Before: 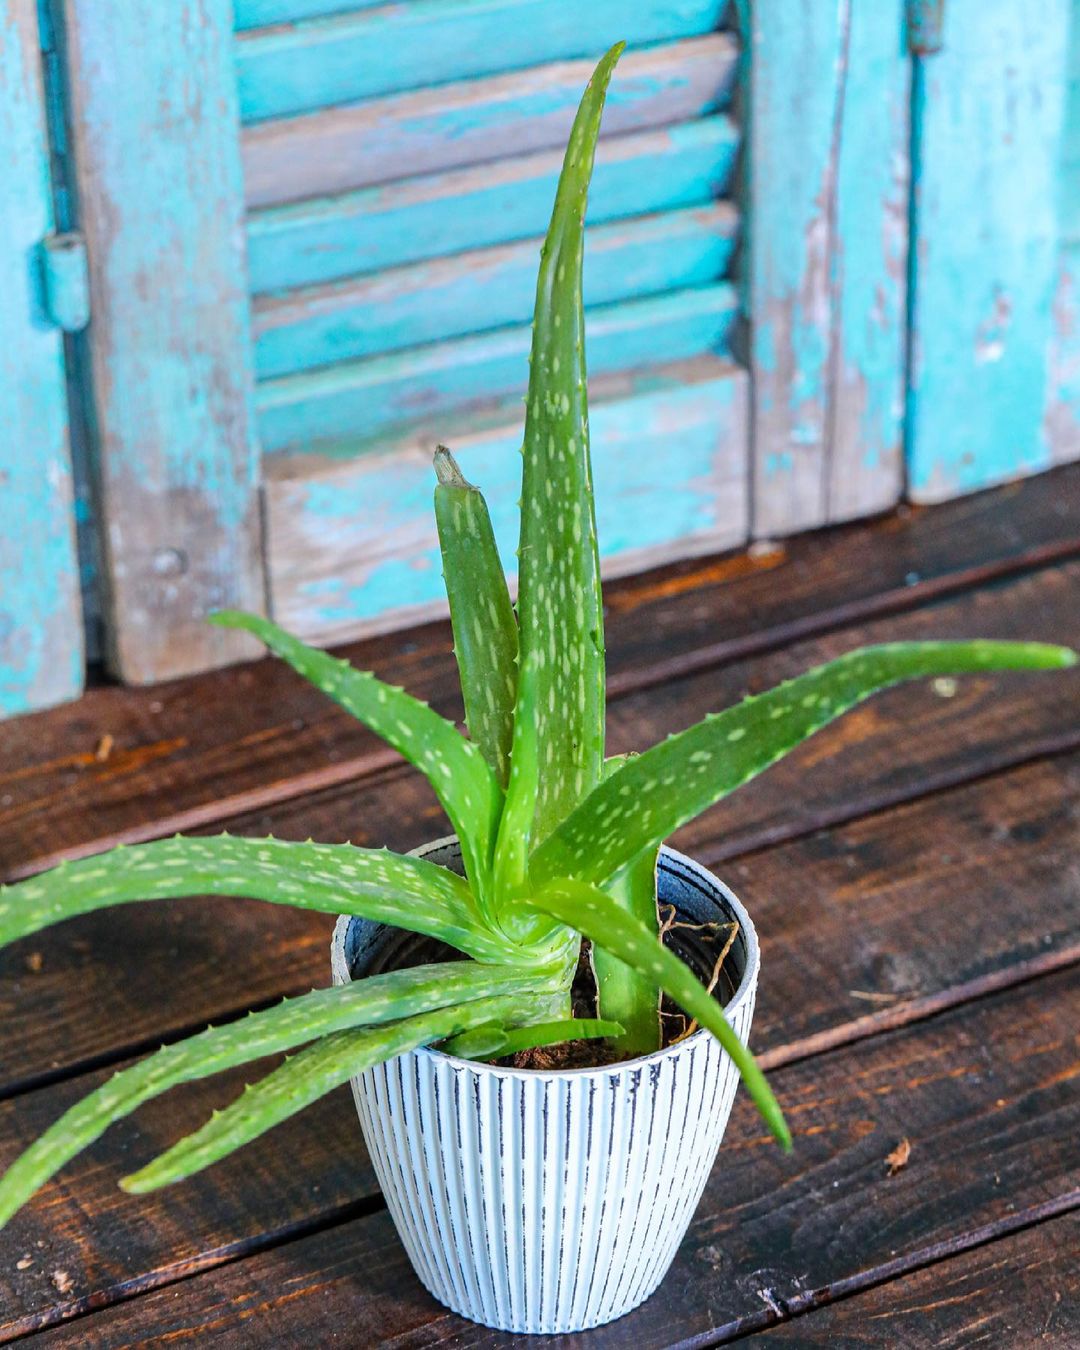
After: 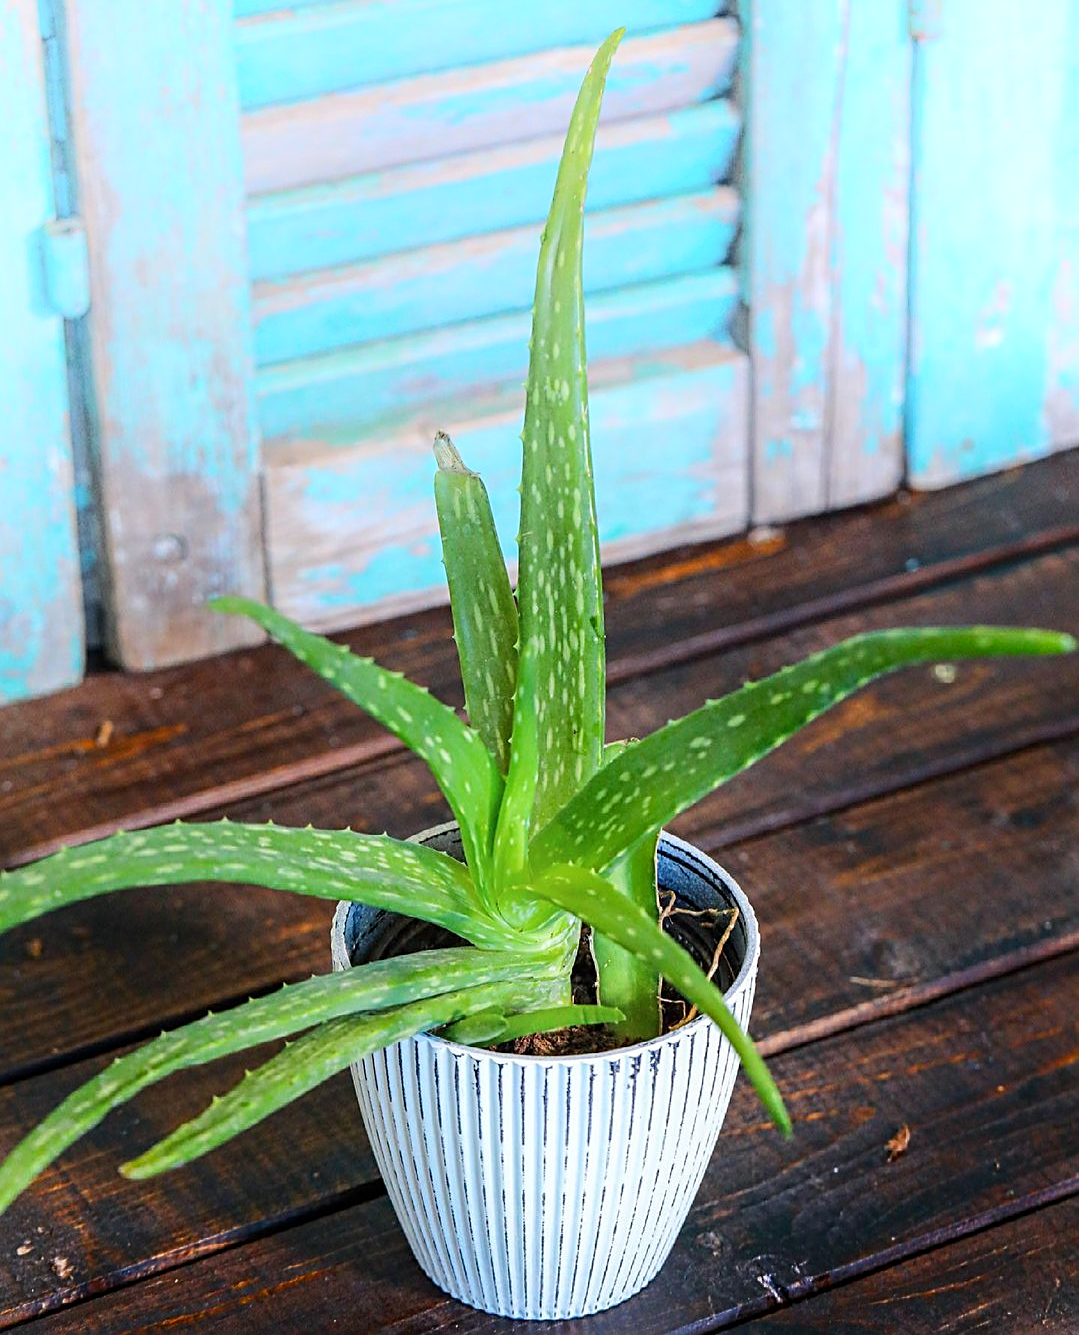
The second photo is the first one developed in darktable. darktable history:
shadows and highlights: shadows -90, highlights 90, soften with gaussian
crop: top 1.049%, right 0.001%
sharpen: on, module defaults
